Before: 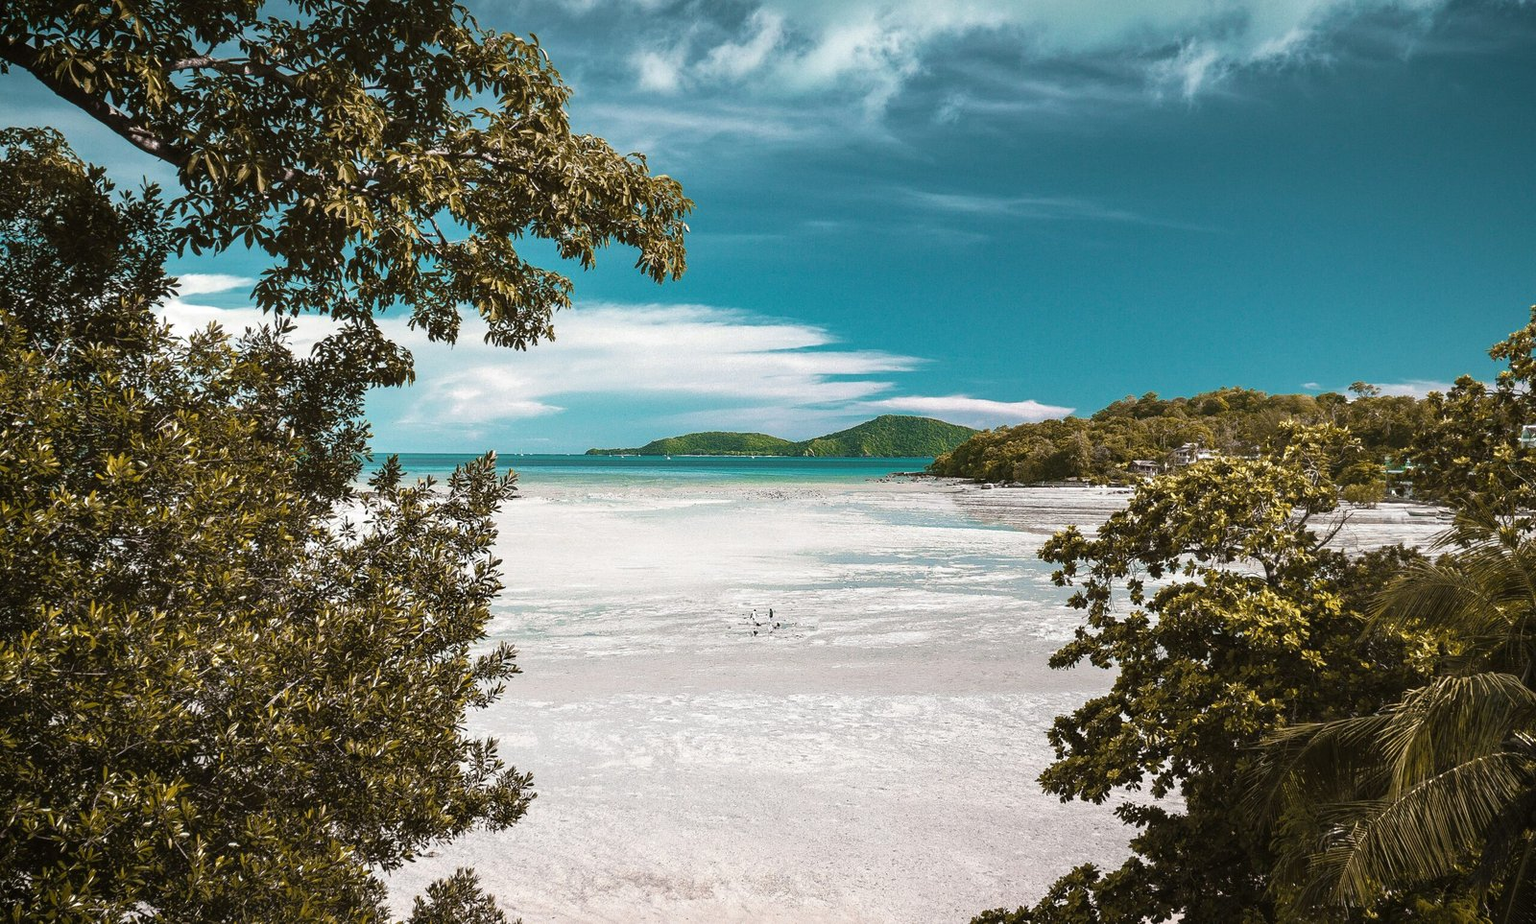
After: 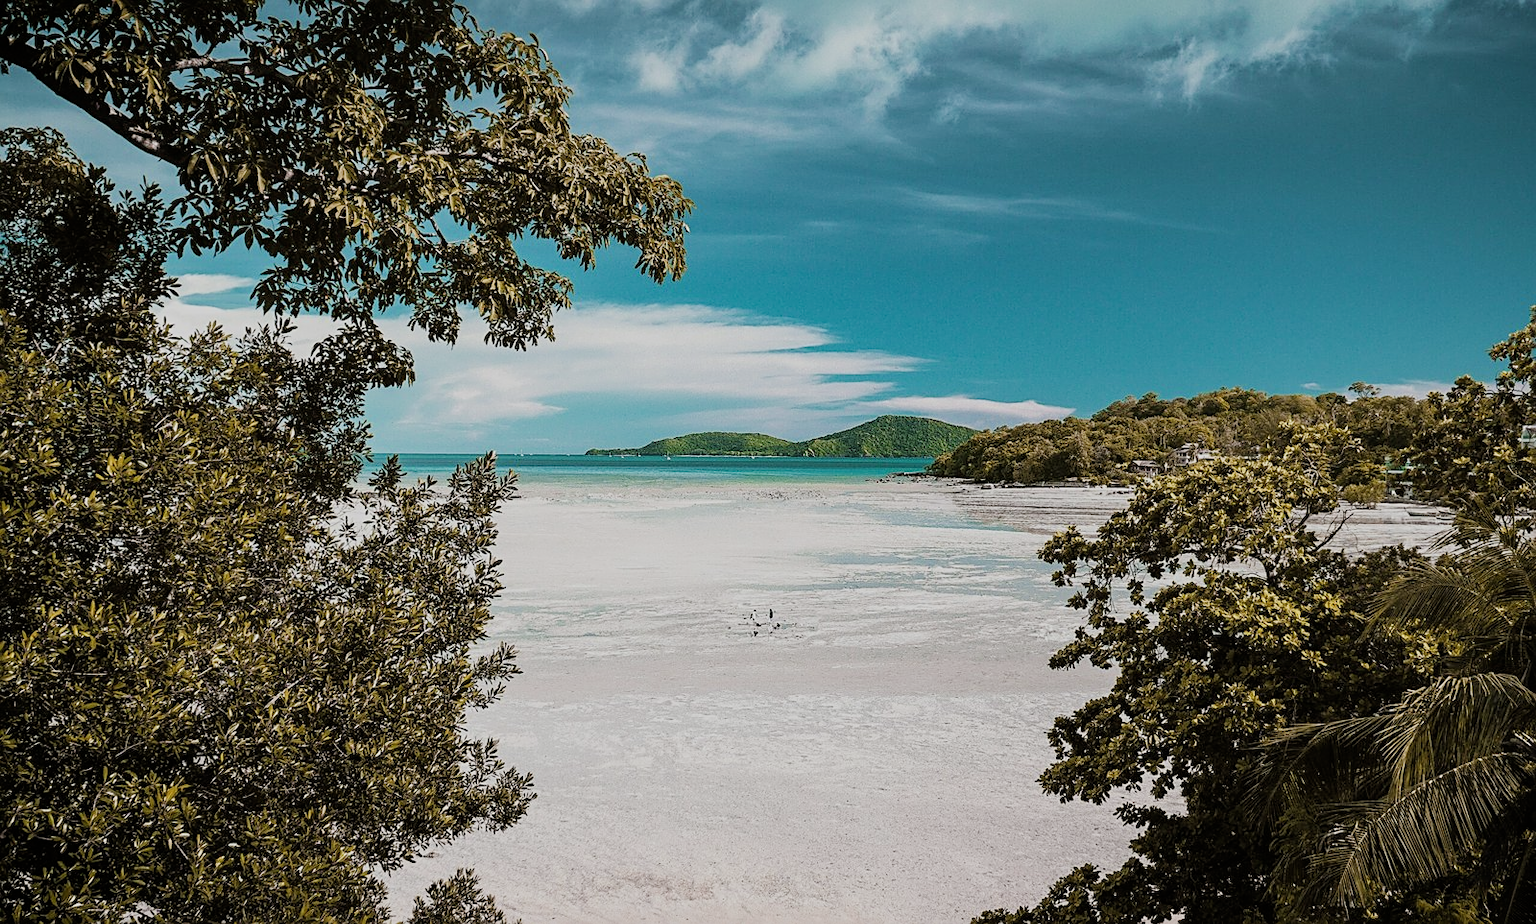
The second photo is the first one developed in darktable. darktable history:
filmic rgb: black relative exposure -7.32 EV, white relative exposure 5.09 EV, hardness 3.2
sharpen: on, module defaults
